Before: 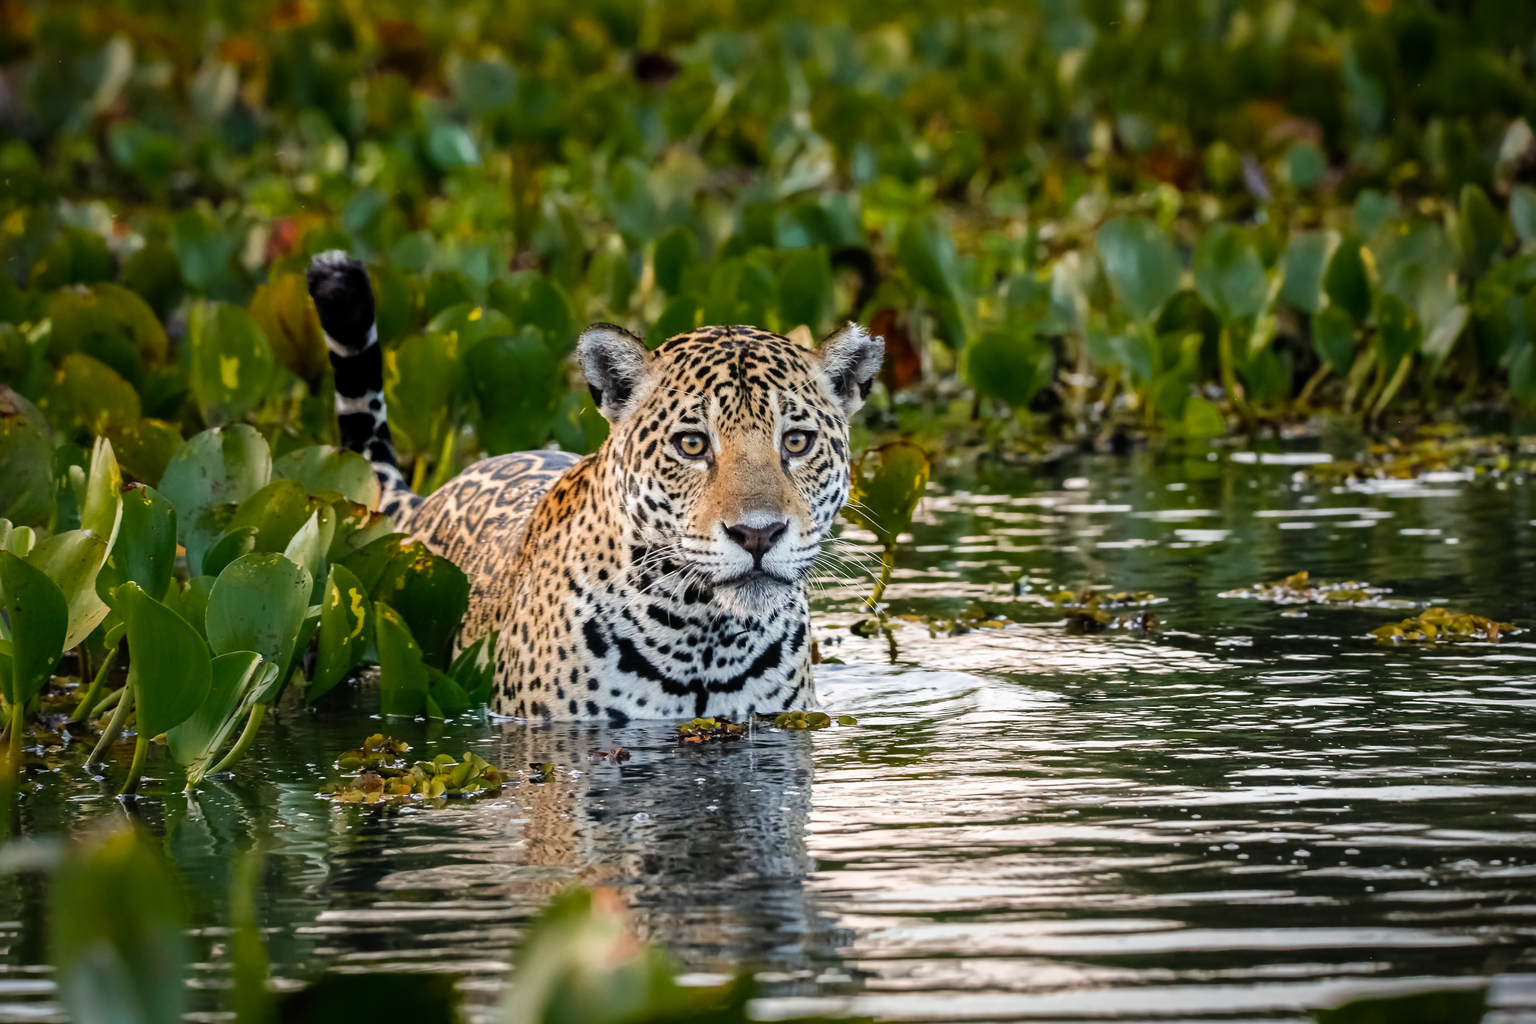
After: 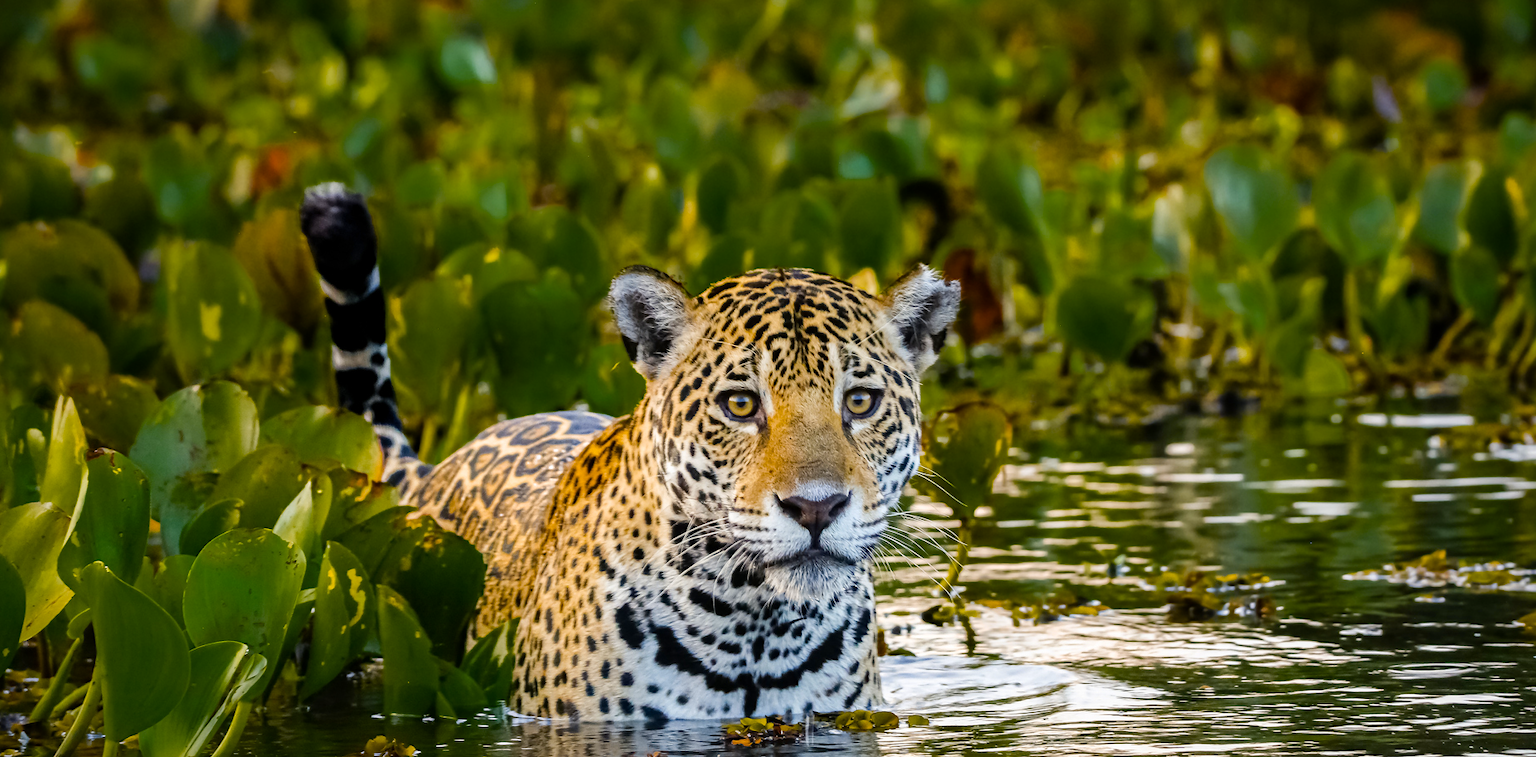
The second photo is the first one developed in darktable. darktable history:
color contrast: green-magenta contrast 0.8, blue-yellow contrast 1.1, unbound 0
color balance rgb: linear chroma grading › global chroma 15%, perceptual saturation grading › global saturation 30%
crop: left 3.015%, top 8.969%, right 9.647%, bottom 26.457%
